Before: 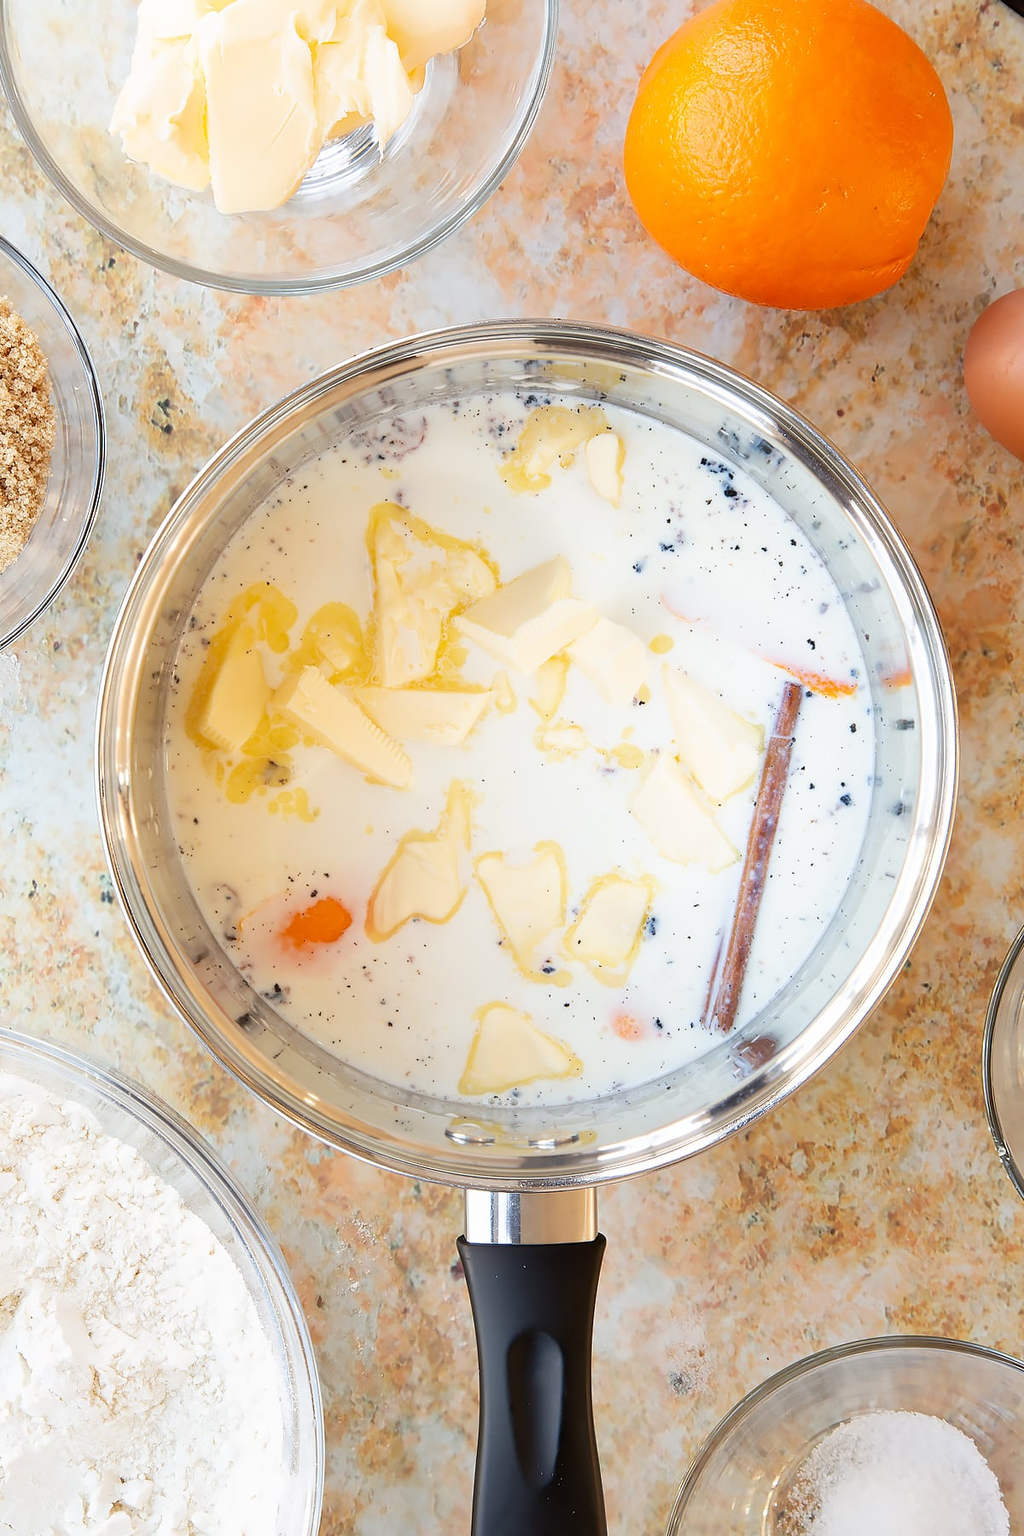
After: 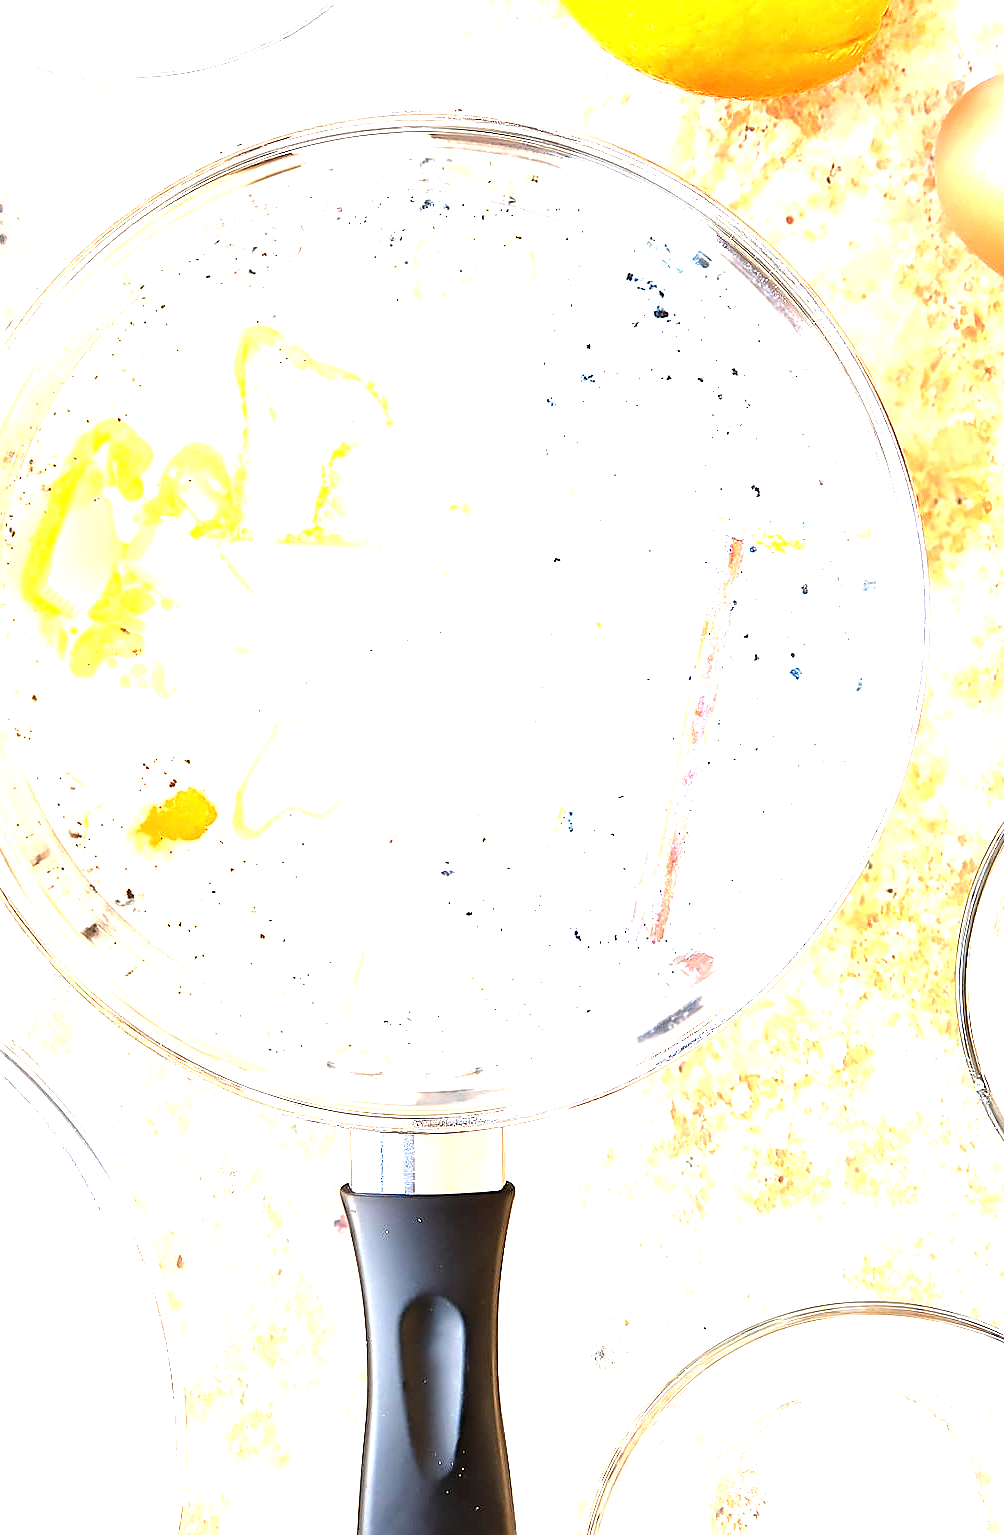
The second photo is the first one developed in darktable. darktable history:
sharpen: on, module defaults
exposure: black level correction 0, exposure 1.745 EV, compensate highlight preservation false
tone equalizer: -8 EV -0.745 EV, -7 EV -0.705 EV, -6 EV -0.636 EV, -5 EV -0.41 EV, -3 EV 0.377 EV, -2 EV 0.6 EV, -1 EV 0.685 EV, +0 EV 0.739 EV, mask exposure compensation -0.487 EV
crop: left 16.28%, top 14.711%
